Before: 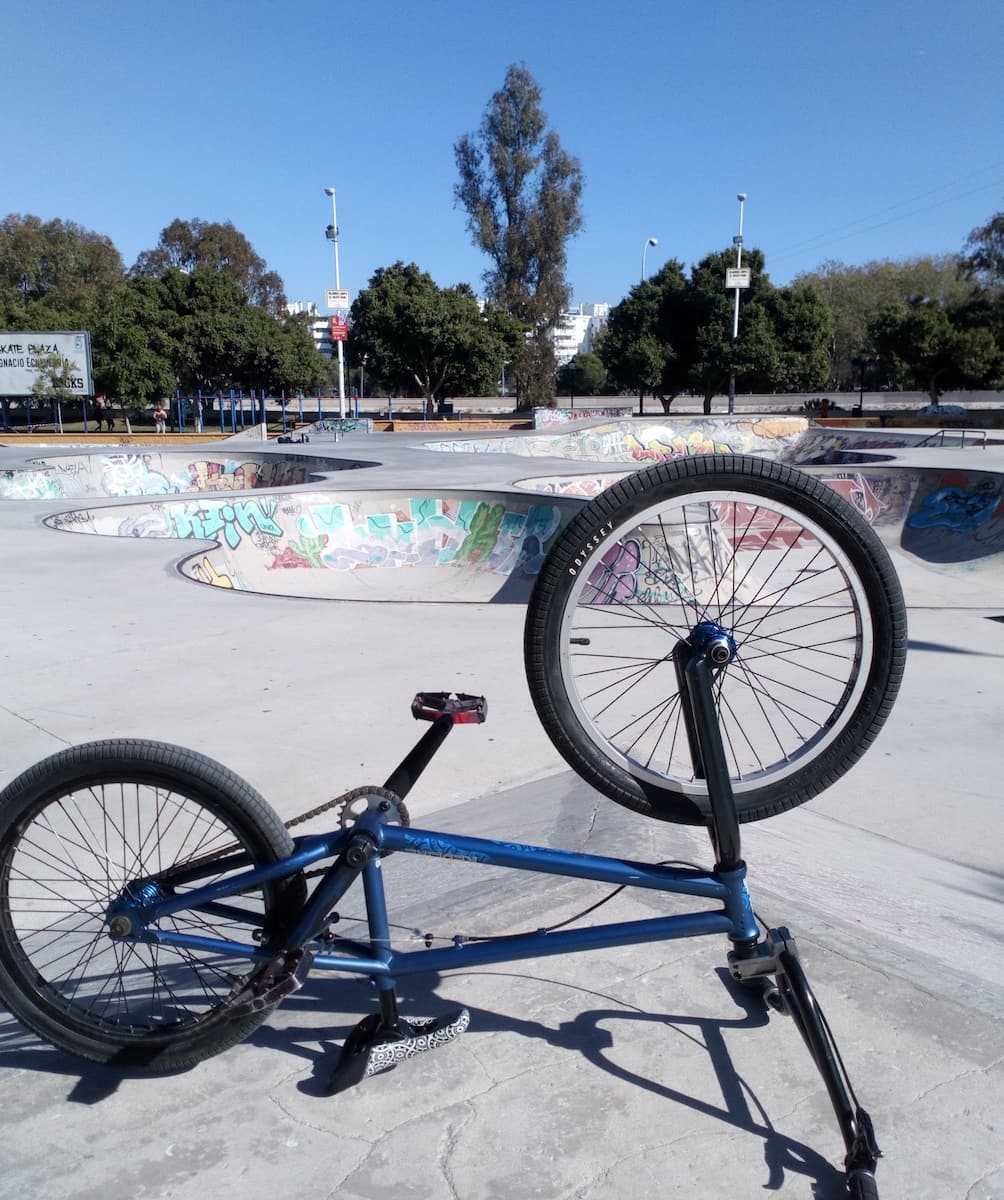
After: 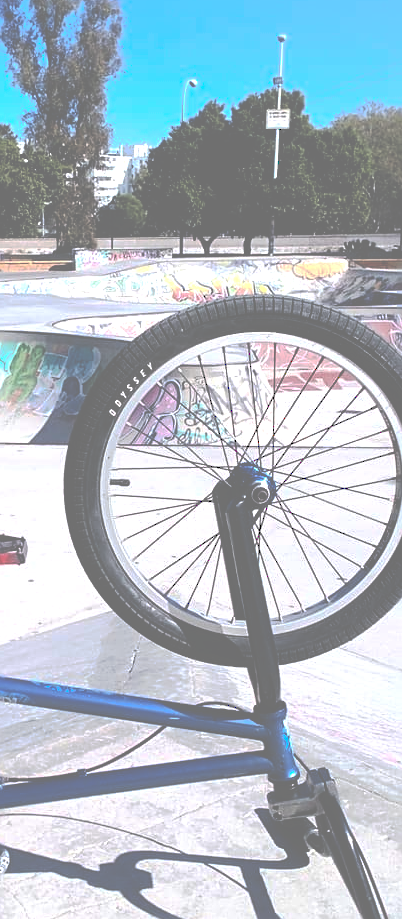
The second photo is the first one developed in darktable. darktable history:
levels: levels [0, 0.492, 0.984]
tone curve: curves: ch0 [(0, 0) (0.003, 0.464) (0.011, 0.464) (0.025, 0.464) (0.044, 0.464) (0.069, 0.464) (0.1, 0.463) (0.136, 0.463) (0.177, 0.464) (0.224, 0.469) (0.277, 0.482) (0.335, 0.501) (0.399, 0.53) (0.468, 0.567) (0.543, 0.61) (0.623, 0.663) (0.709, 0.718) (0.801, 0.779) (0.898, 0.842) (1, 1)], preserve colors none
contrast brightness saturation: contrast 0.176, saturation 0.302
tone equalizer: -8 EV -0.78 EV, -7 EV -0.719 EV, -6 EV -0.566 EV, -5 EV -0.381 EV, -3 EV 0.371 EV, -2 EV 0.6 EV, -1 EV 0.681 EV, +0 EV 0.725 EV
base curve: preserve colors none
exposure: black level correction -0.025, exposure -0.119 EV, compensate highlight preservation false
sharpen: on, module defaults
crop: left 45.911%, top 13.303%, right 14.003%, bottom 10.104%
